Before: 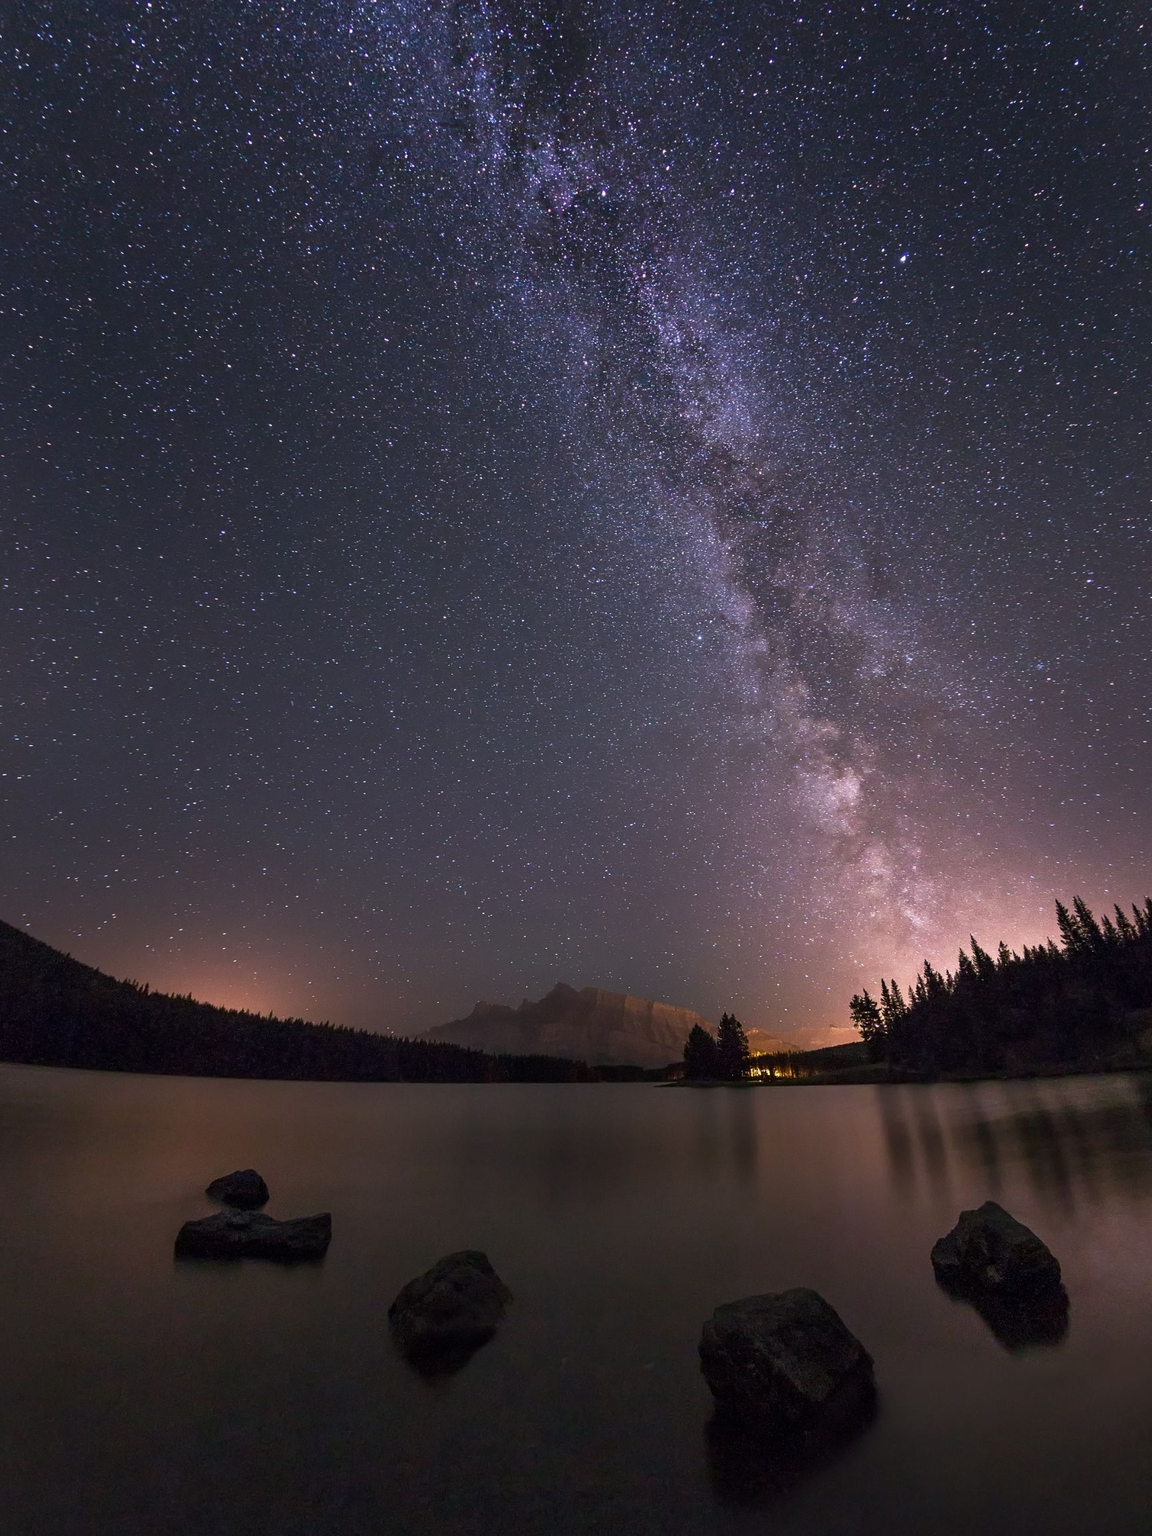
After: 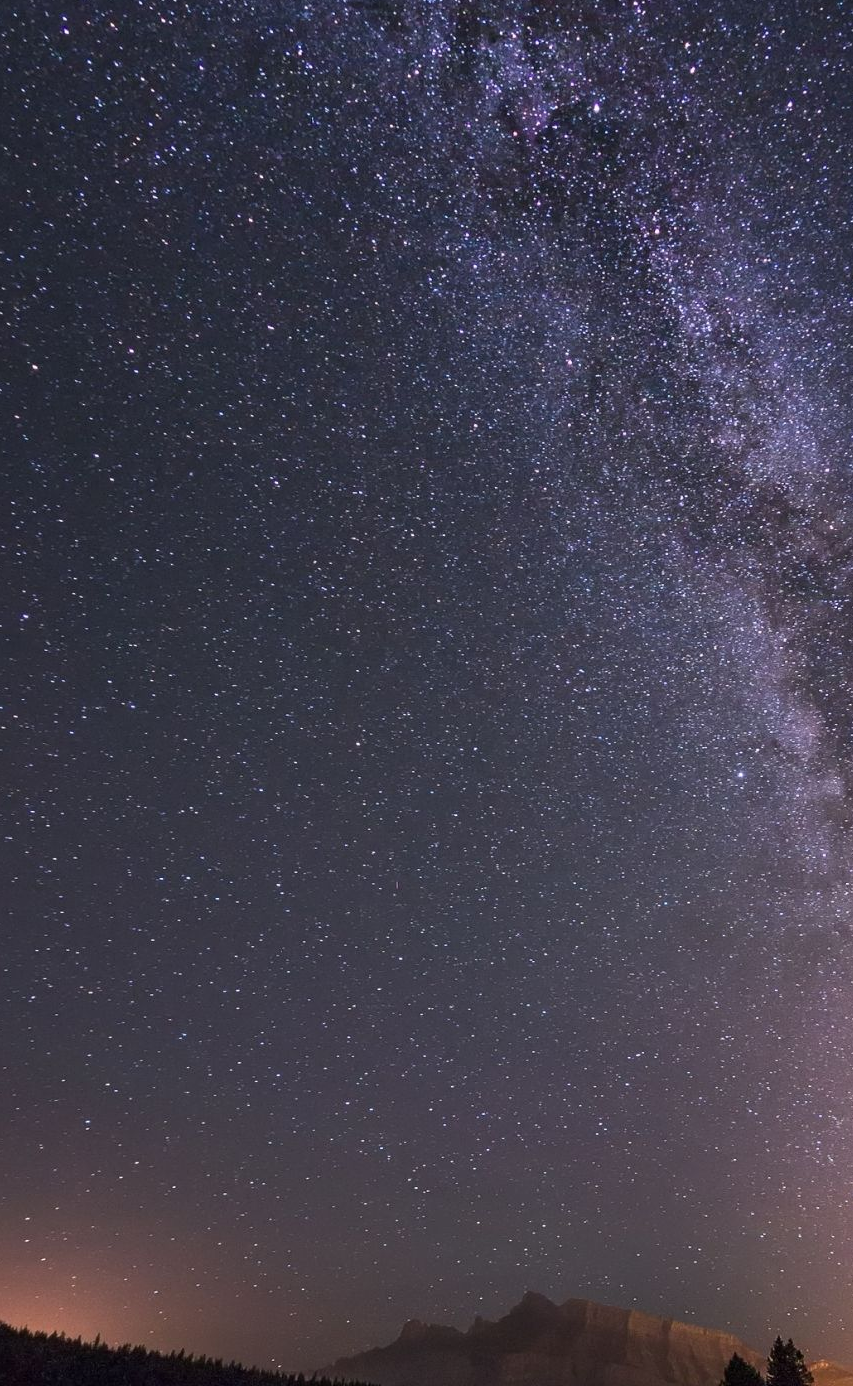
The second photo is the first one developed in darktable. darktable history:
crop: left 17.926%, top 7.9%, right 32.68%, bottom 31.928%
local contrast: mode bilateral grid, contrast 10, coarseness 25, detail 115%, midtone range 0.2
